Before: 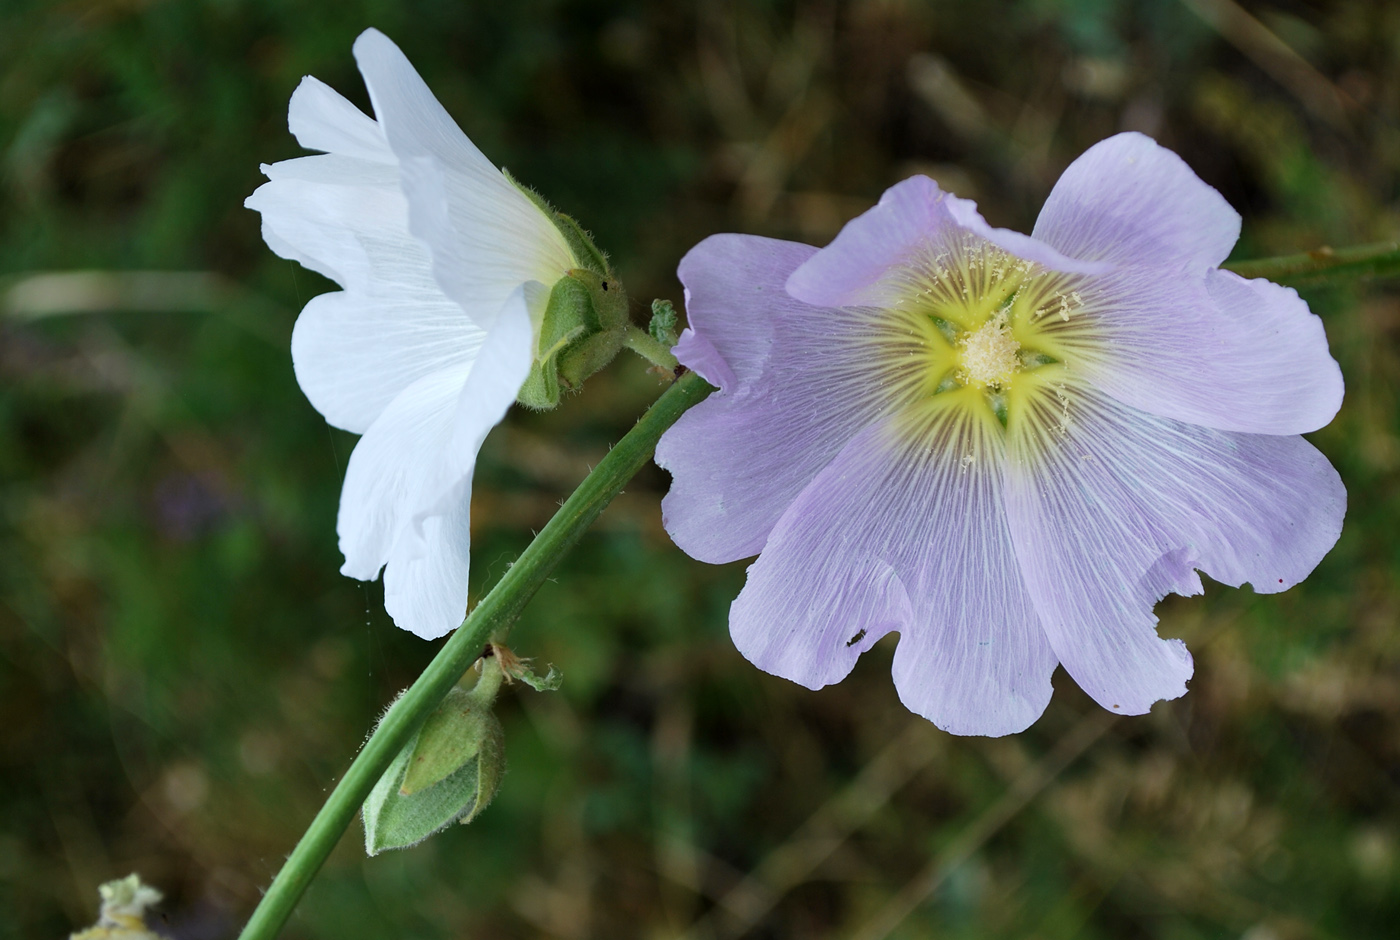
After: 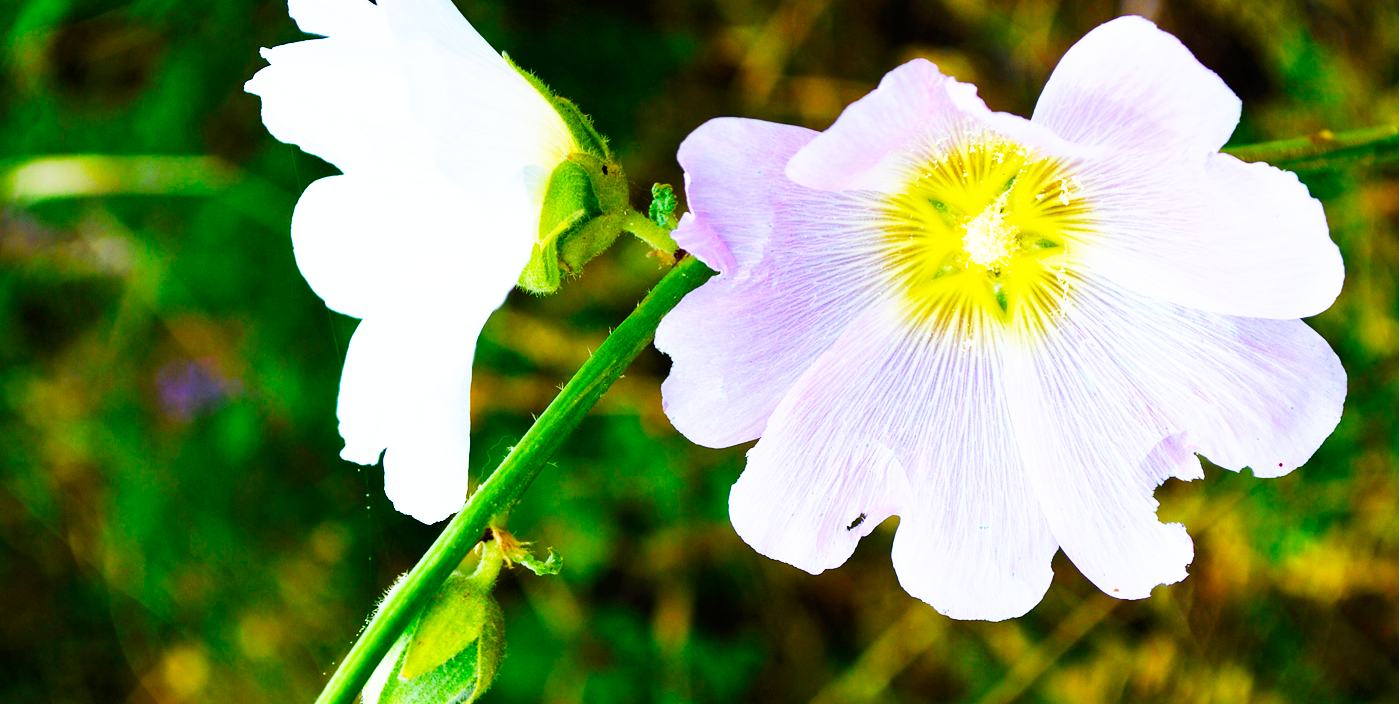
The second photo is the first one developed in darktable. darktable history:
crop and rotate: top 12.5%, bottom 12.5%
base curve: curves: ch0 [(0, 0) (0.007, 0.004) (0.027, 0.03) (0.046, 0.07) (0.207, 0.54) (0.442, 0.872) (0.673, 0.972) (1, 1)], preserve colors none
color balance rgb: linear chroma grading › shadows 10%, linear chroma grading › highlights 10%, linear chroma grading › global chroma 15%, linear chroma grading › mid-tones 15%, perceptual saturation grading › global saturation 40%, perceptual saturation grading › highlights -25%, perceptual saturation grading › mid-tones 35%, perceptual saturation grading › shadows 35%, perceptual brilliance grading › global brilliance 11.29%, global vibrance 11.29%
